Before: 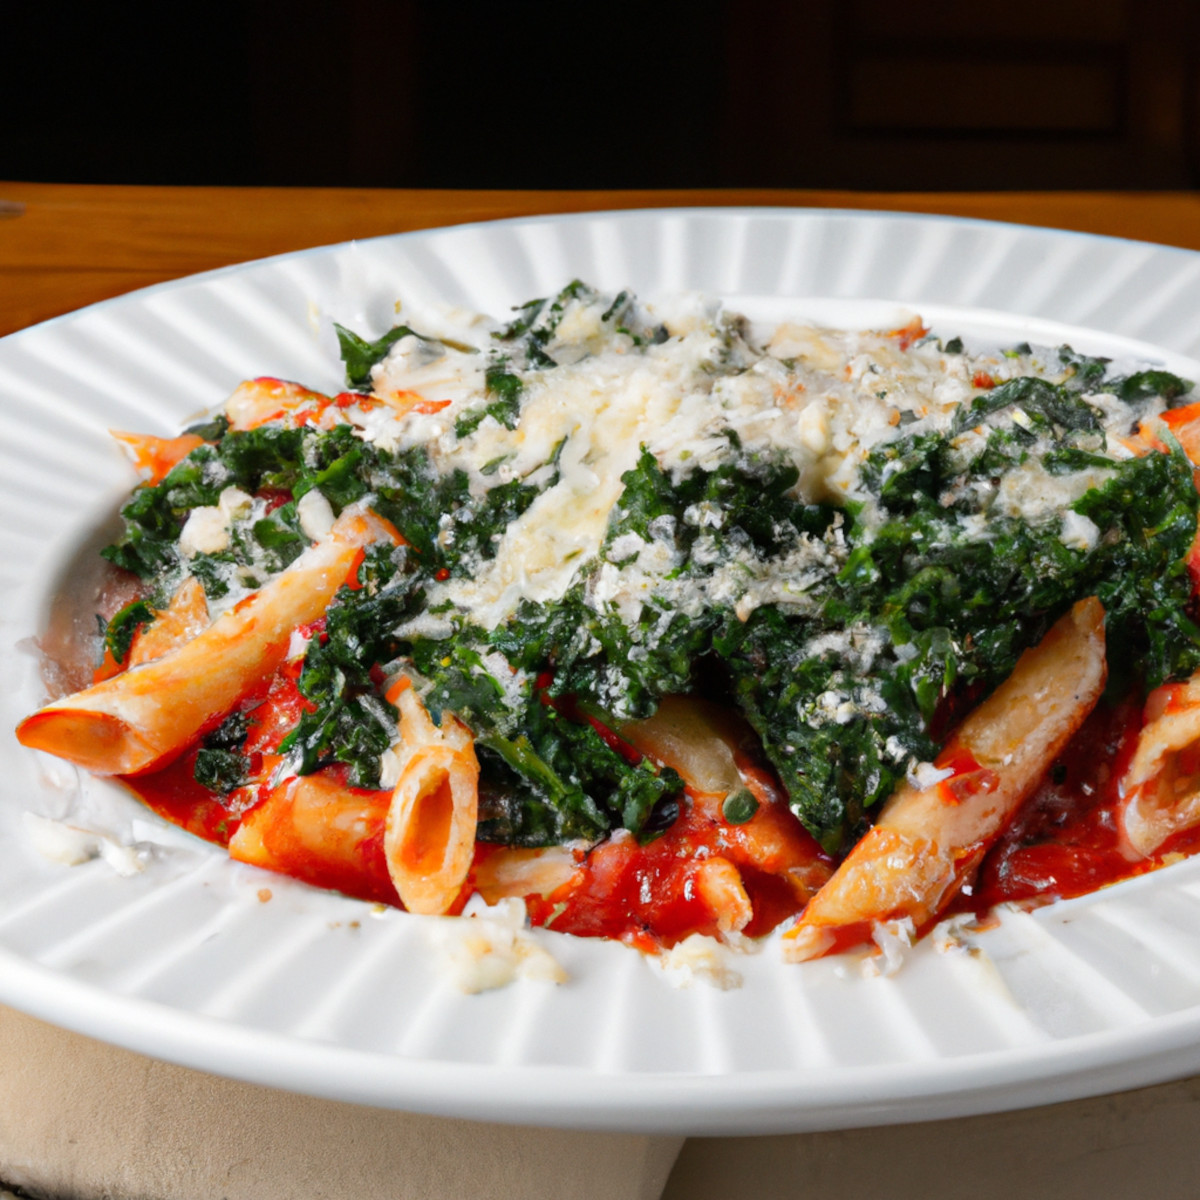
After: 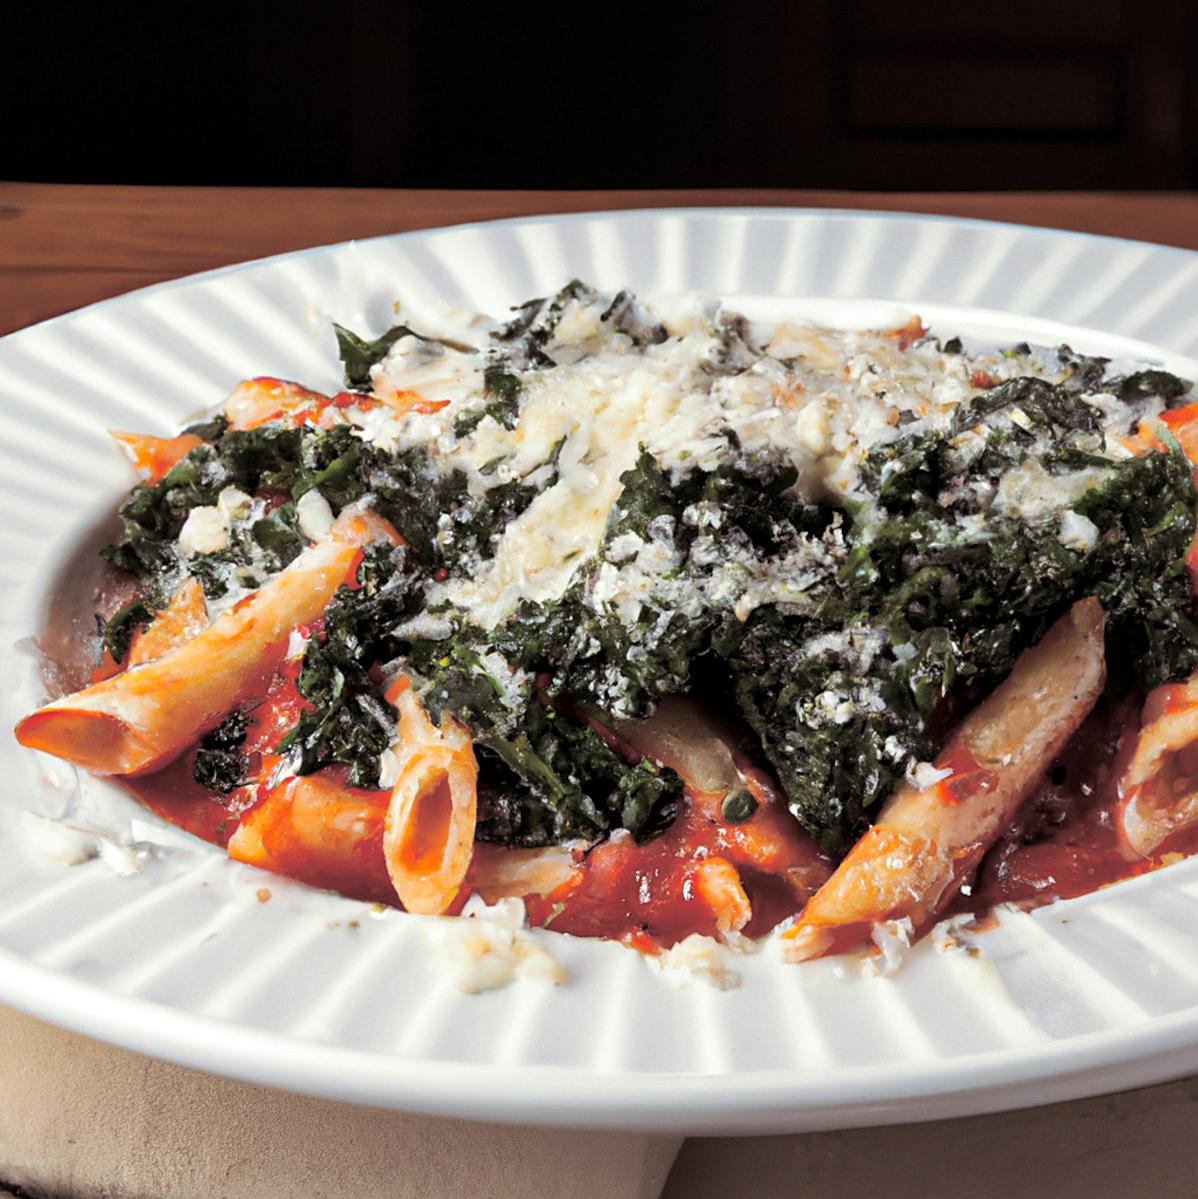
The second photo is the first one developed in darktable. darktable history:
split-toning: shadows › saturation 0.2
local contrast: mode bilateral grid, contrast 25, coarseness 50, detail 123%, midtone range 0.2
white balance: emerald 1
sharpen: on, module defaults
crop and rotate: left 0.126%
